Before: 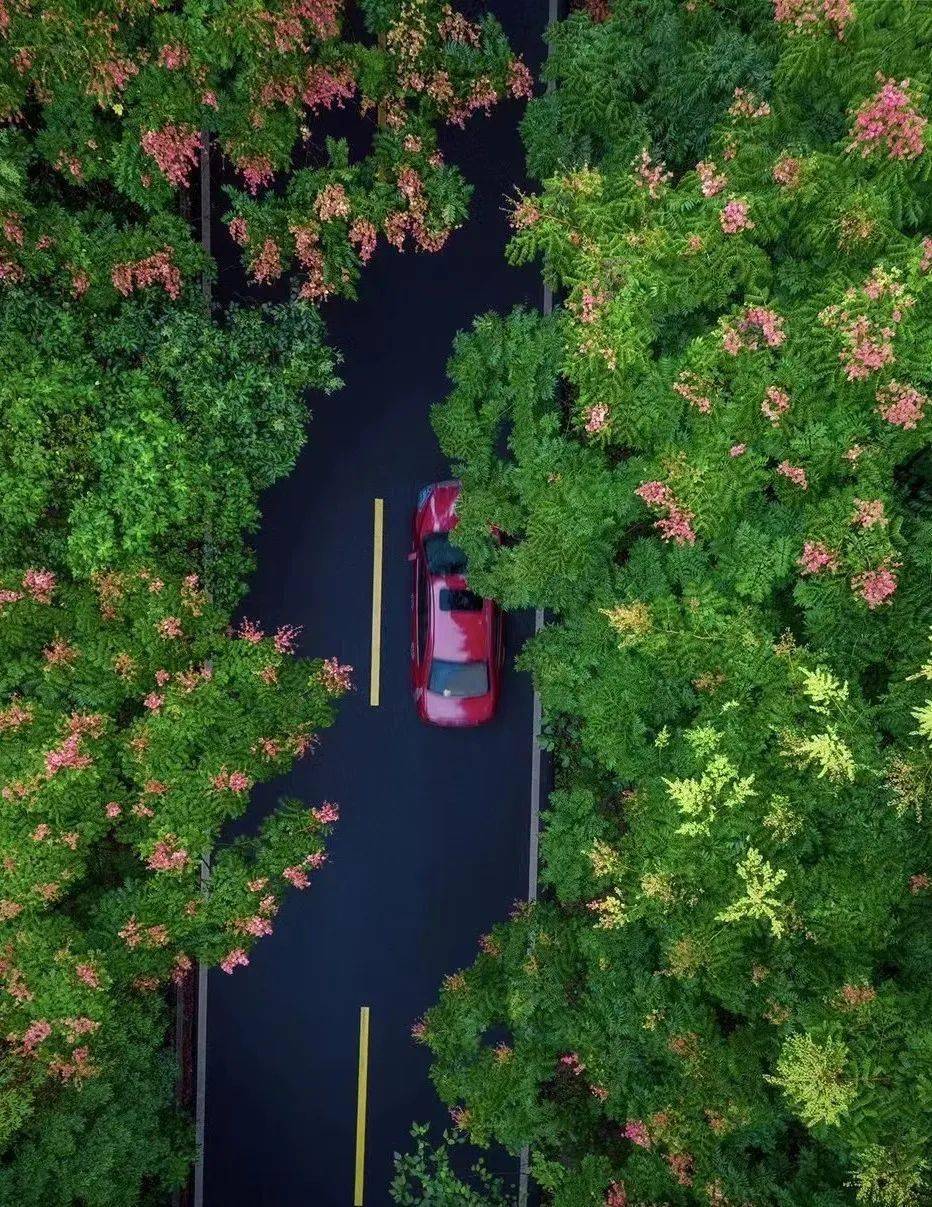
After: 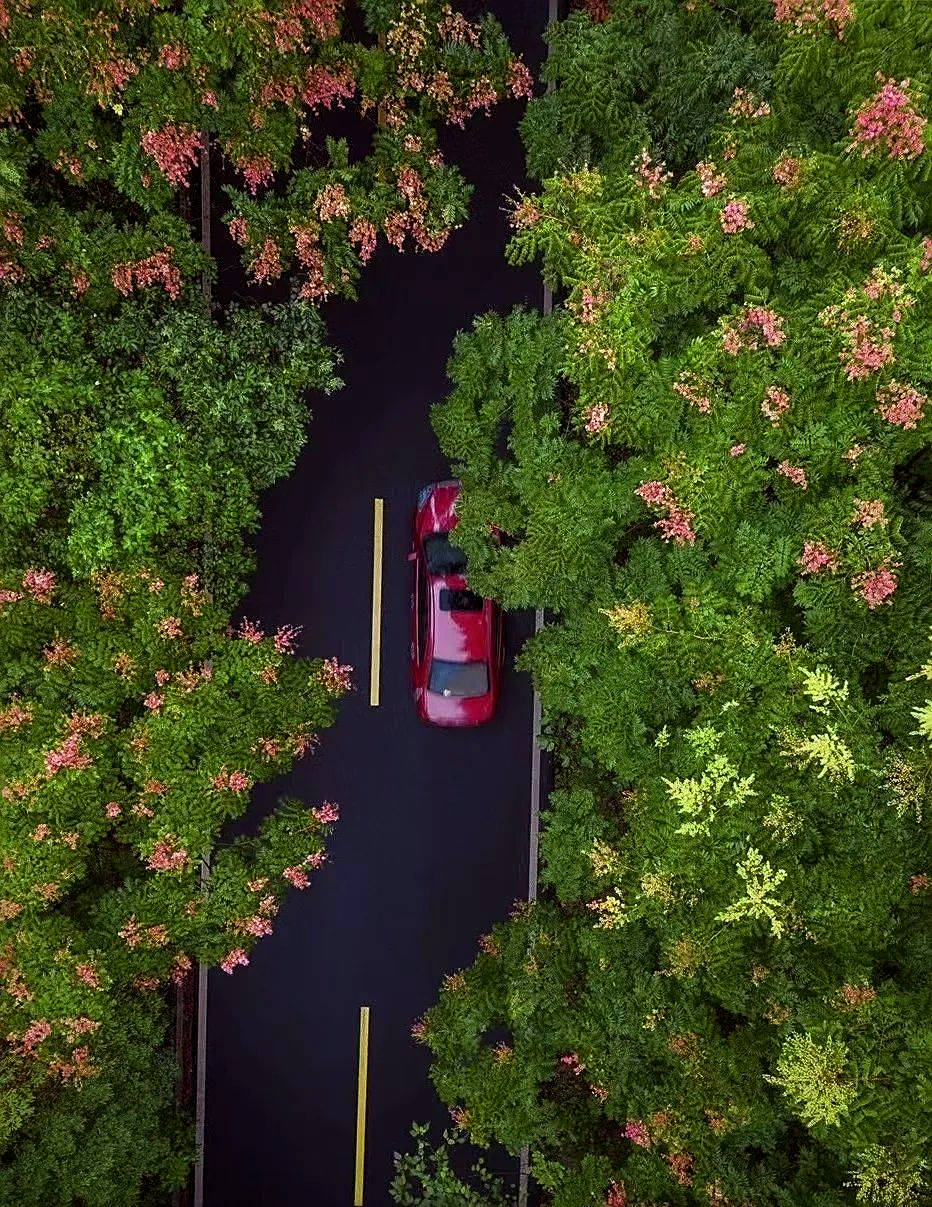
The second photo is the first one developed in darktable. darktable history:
sharpen: on, module defaults
rgb levels: mode RGB, independent channels, levels [[0, 0.5, 1], [0, 0.521, 1], [0, 0.536, 1]]
